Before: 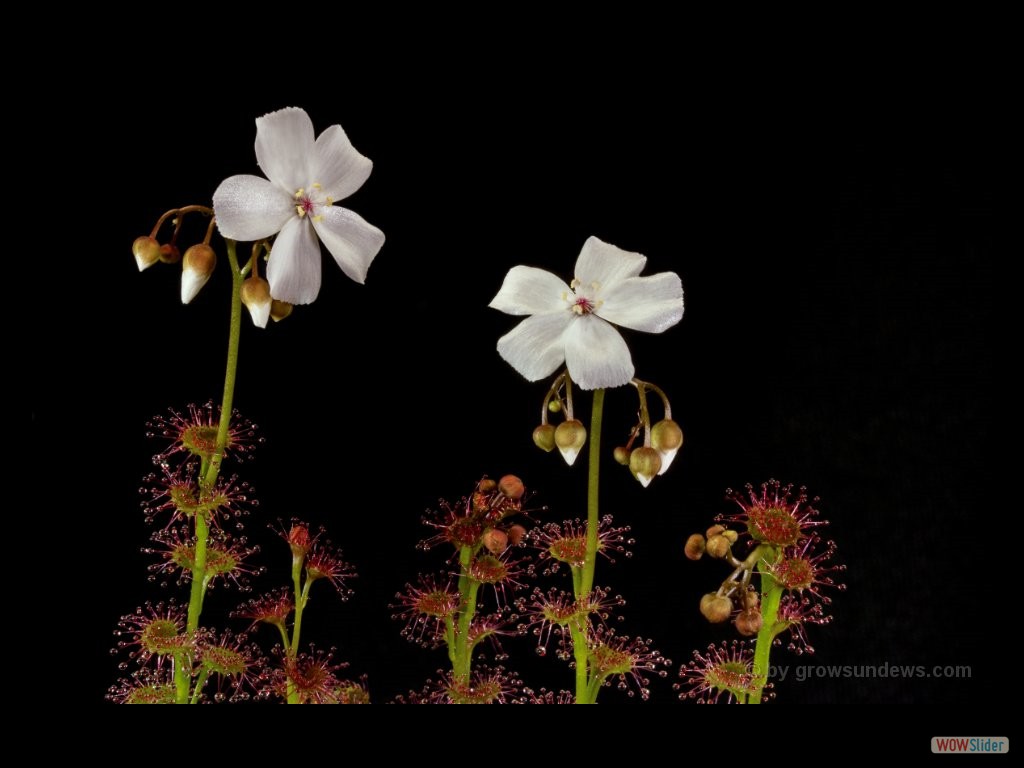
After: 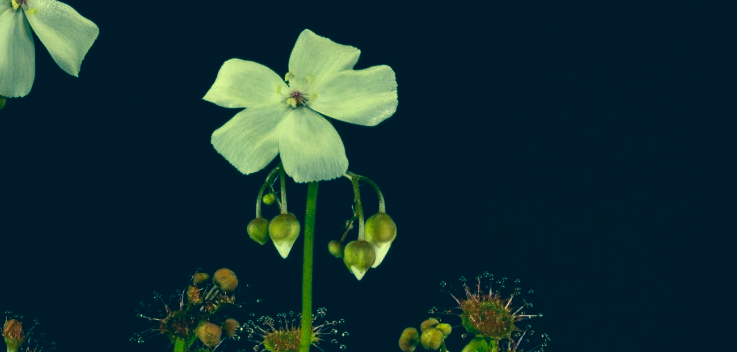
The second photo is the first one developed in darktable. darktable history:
color correction: highlights a* -15.58, highlights b* 40, shadows a* -40, shadows b* -26.18
crop and rotate: left 27.938%, top 27.046%, bottom 27.046%
